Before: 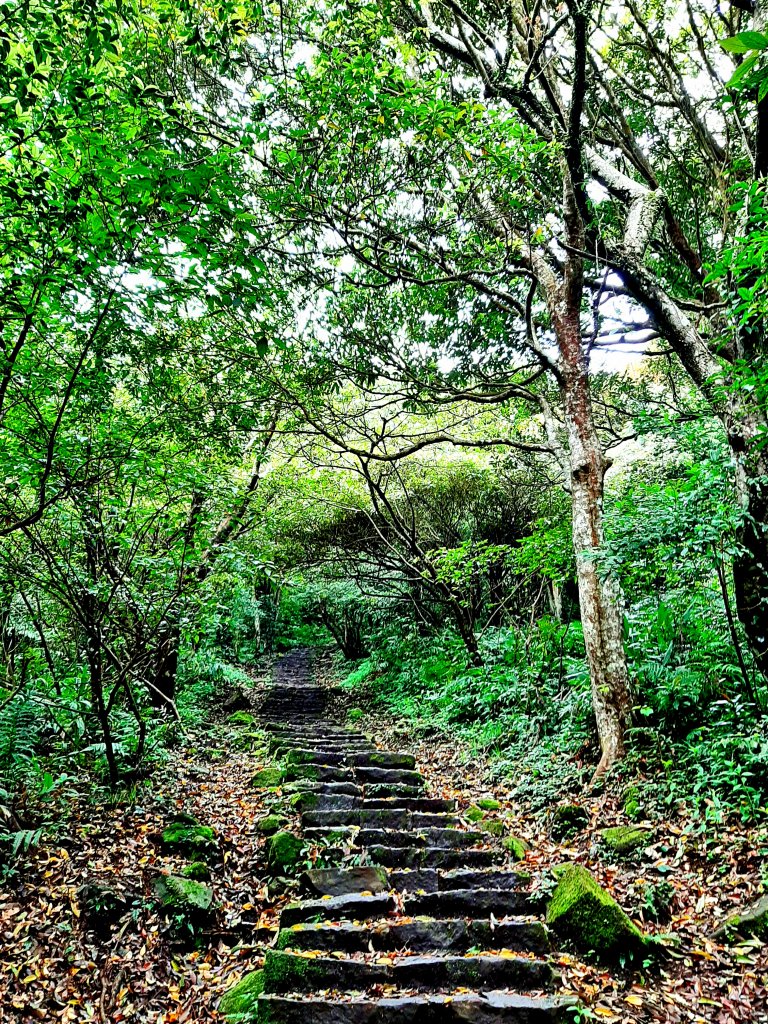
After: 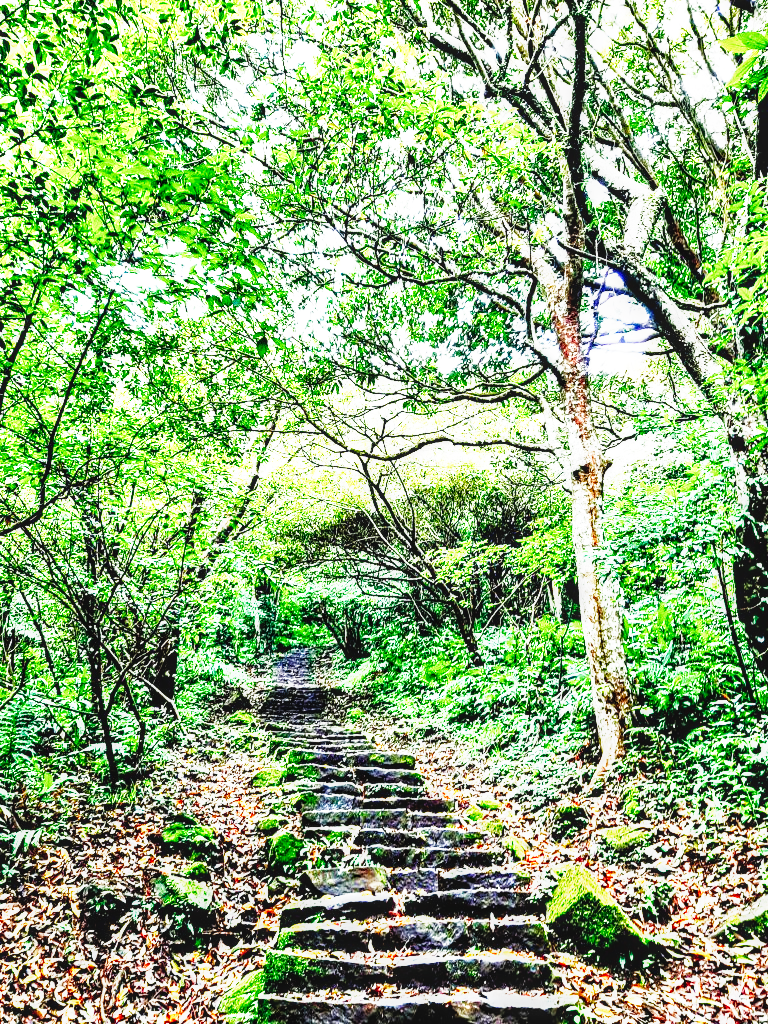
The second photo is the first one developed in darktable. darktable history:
base curve: curves: ch0 [(0, 0) (0.007, 0.004) (0.027, 0.03) (0.046, 0.07) (0.207, 0.54) (0.442, 0.872) (0.673, 0.972) (1, 1)], preserve colors none
exposure: black level correction 0, exposure 1.103 EV, compensate highlight preservation false
local contrast: on, module defaults
